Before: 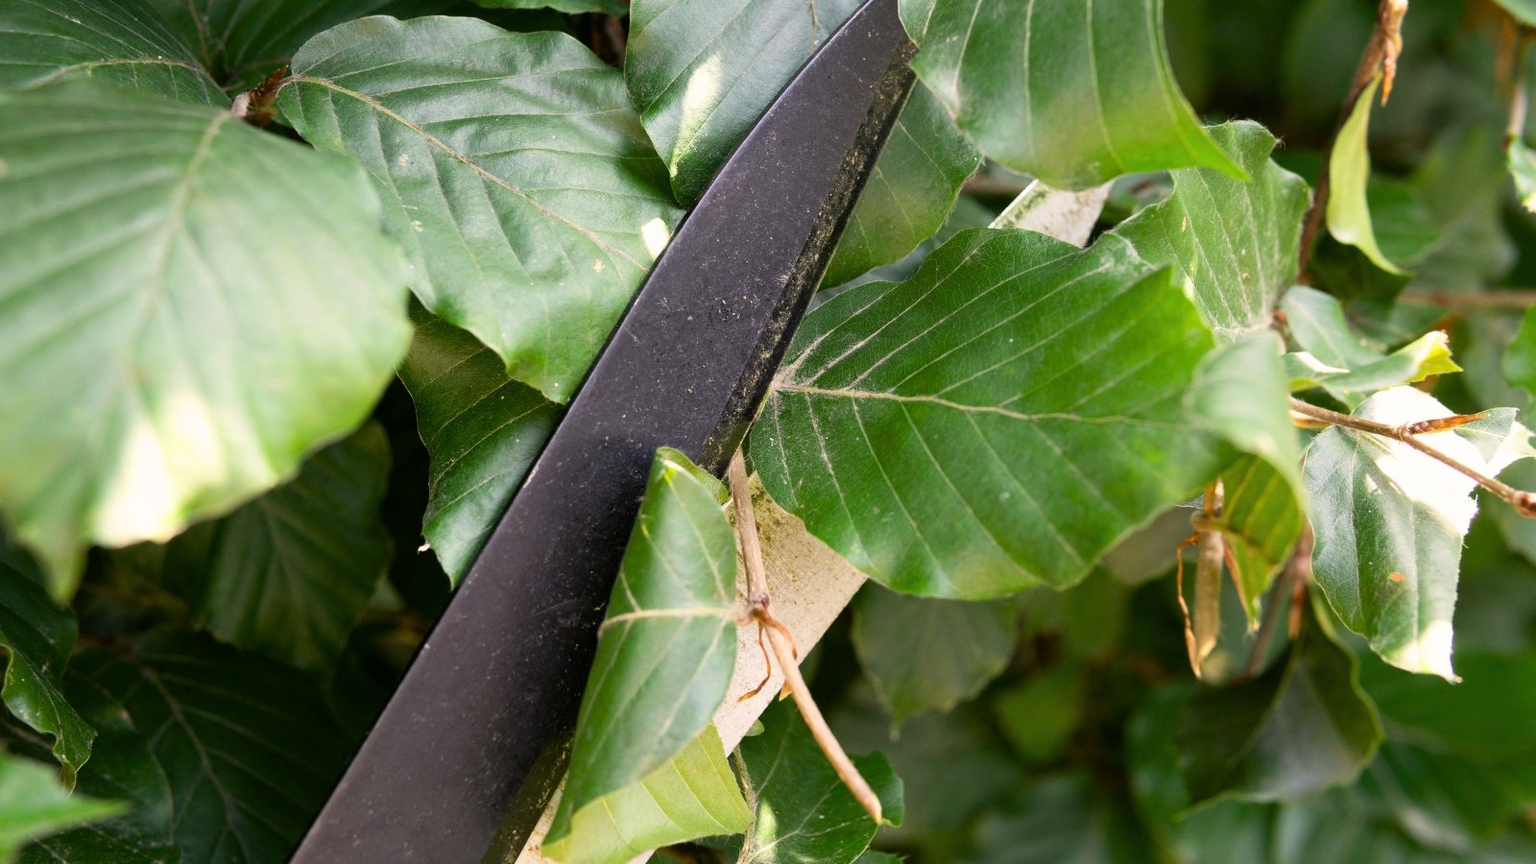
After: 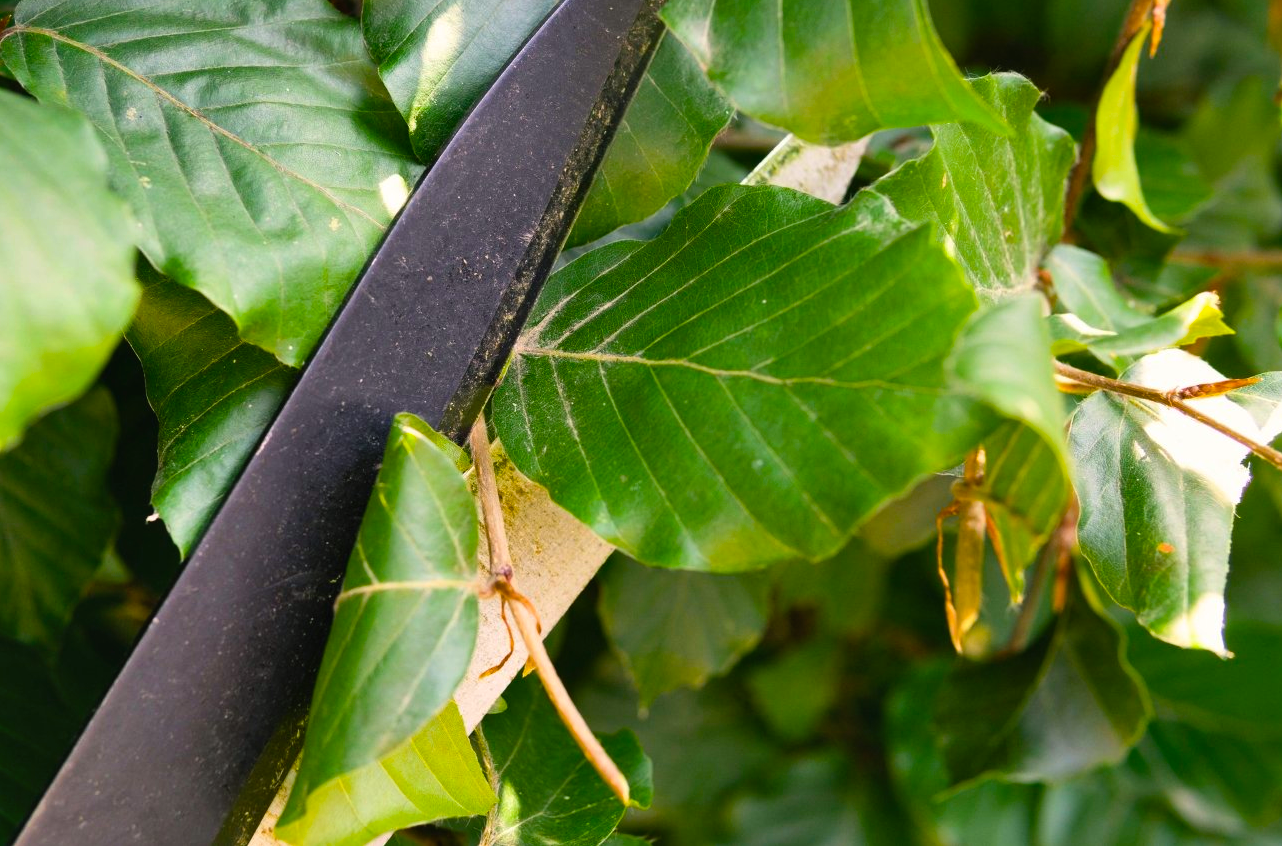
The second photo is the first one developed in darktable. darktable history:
crop and rotate: left 18.084%, top 5.969%, right 1.749%
shadows and highlights: low approximation 0.01, soften with gaussian
color balance rgb: shadows lift › luminance -5.07%, shadows lift › chroma 1.242%, shadows lift › hue 218.12°, global offset › luminance 0.228%, perceptual saturation grading › global saturation 39.834%, global vibrance 20%
